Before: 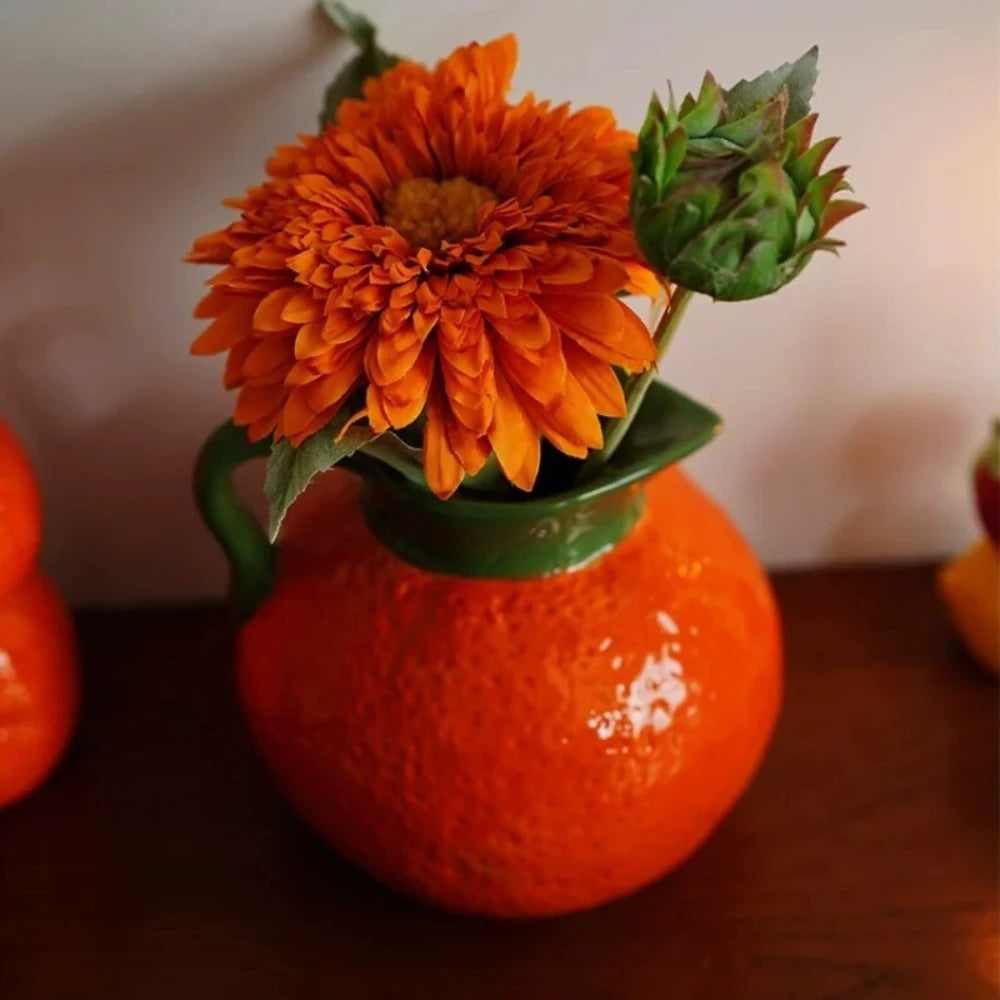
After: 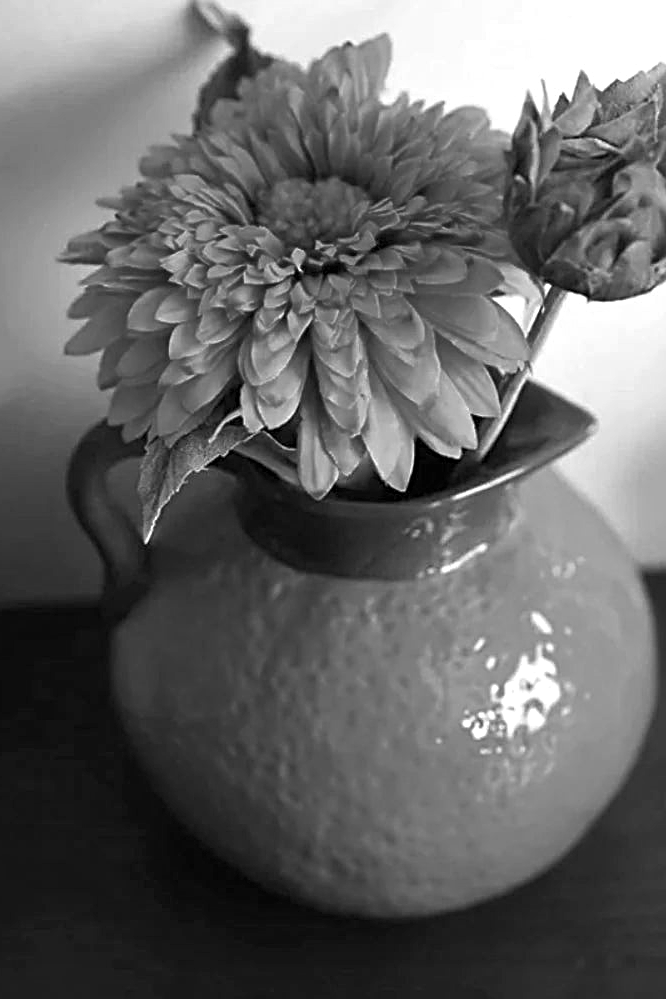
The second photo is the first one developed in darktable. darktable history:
crop and rotate: left 12.673%, right 20.66%
sharpen: radius 2.676, amount 0.669
exposure: black level correction 0, exposure 1.1 EV, compensate exposure bias true, compensate highlight preservation false
color calibration: output gray [0.25, 0.35, 0.4, 0], x 0.383, y 0.372, temperature 3905.17 K
